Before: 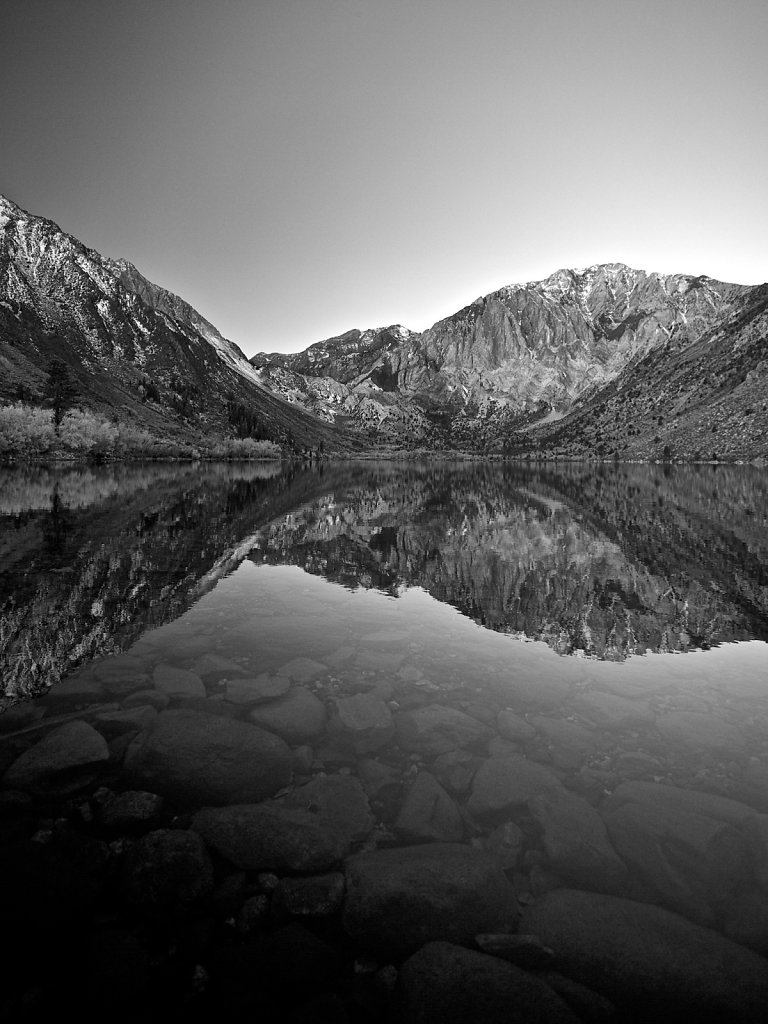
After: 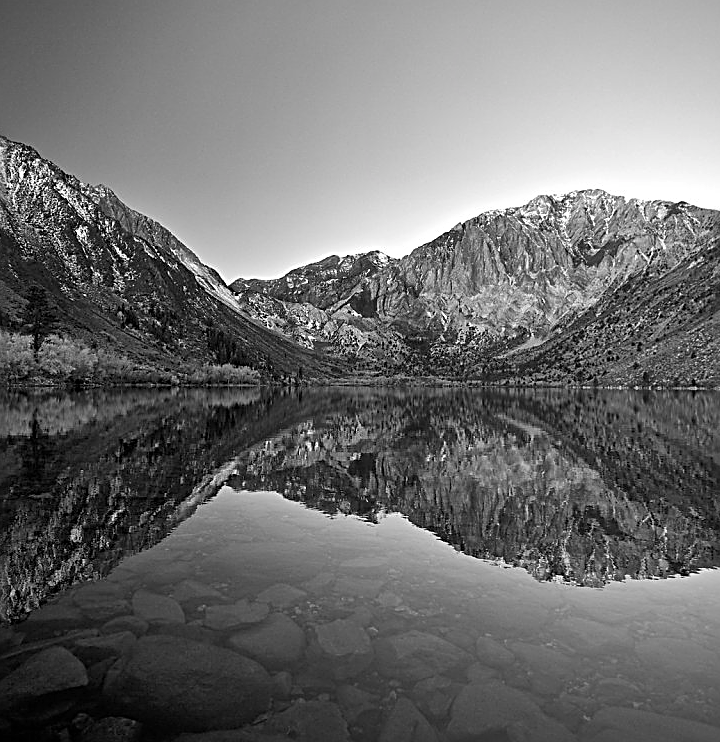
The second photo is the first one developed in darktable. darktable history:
crop: left 2.737%, top 7.287%, right 3.421%, bottom 20.179%
levels: mode automatic, black 0.023%, white 99.97%, levels [0.062, 0.494, 0.925]
sharpen: radius 2.584, amount 0.688
shadows and highlights: shadows 25, highlights -25
